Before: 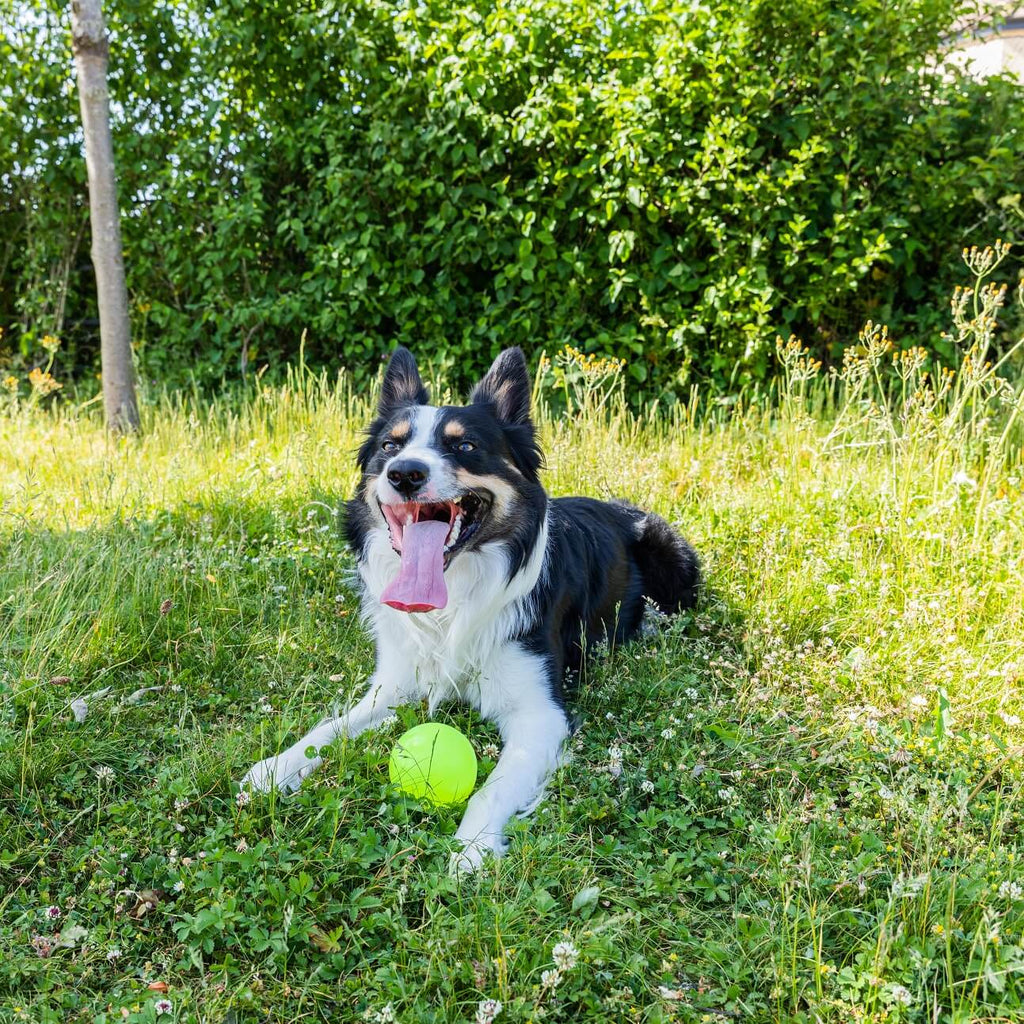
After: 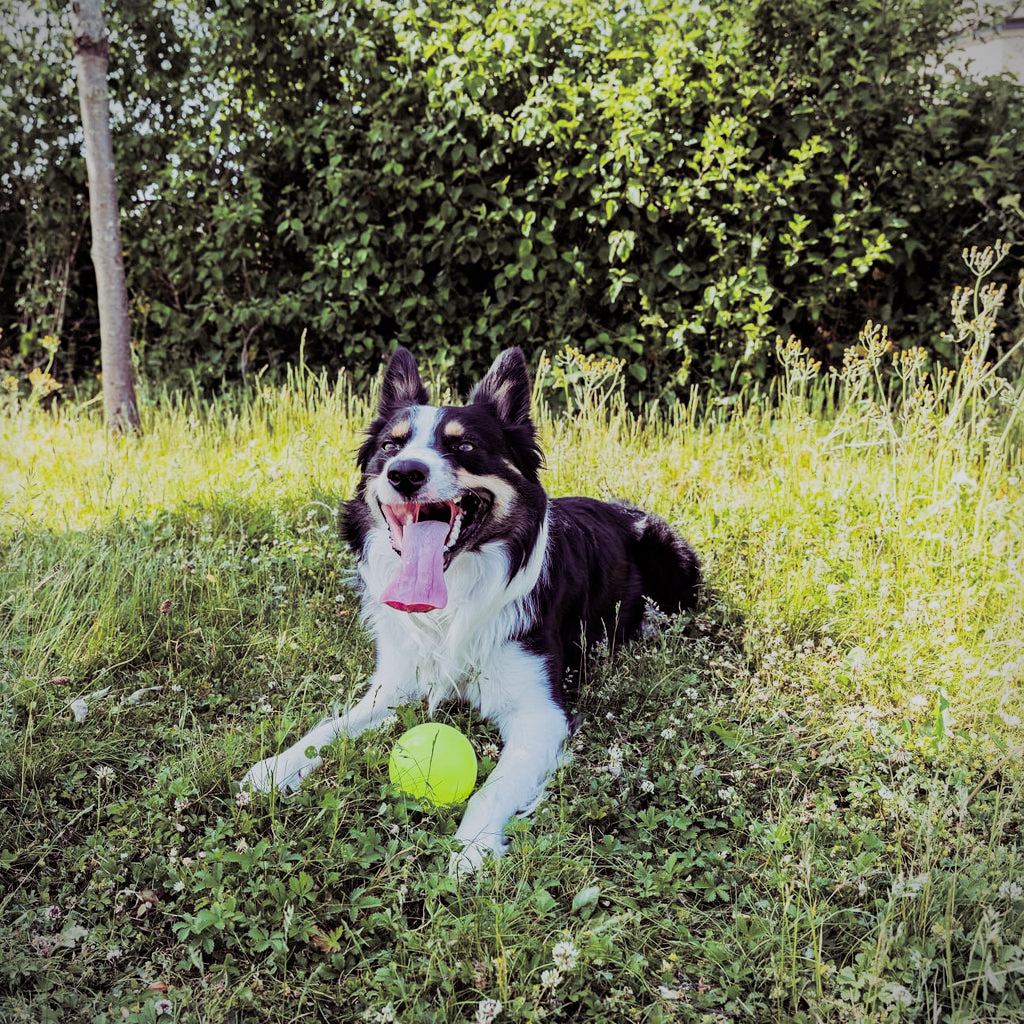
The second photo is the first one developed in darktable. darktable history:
split-toning: shadows › hue 316.8°, shadows › saturation 0.47, highlights › hue 201.6°, highlights › saturation 0, balance -41.97, compress 28.01%
haze removal: strength 0.29, distance 0.25, compatibility mode true, adaptive false
vignetting: fall-off start 92.6%, brightness -0.52, saturation -0.51, center (-0.012, 0)
sigmoid: skew -0.2, preserve hue 0%, red attenuation 0.1, red rotation 0.035, green attenuation 0.1, green rotation -0.017, blue attenuation 0.15, blue rotation -0.052, base primaries Rec2020
